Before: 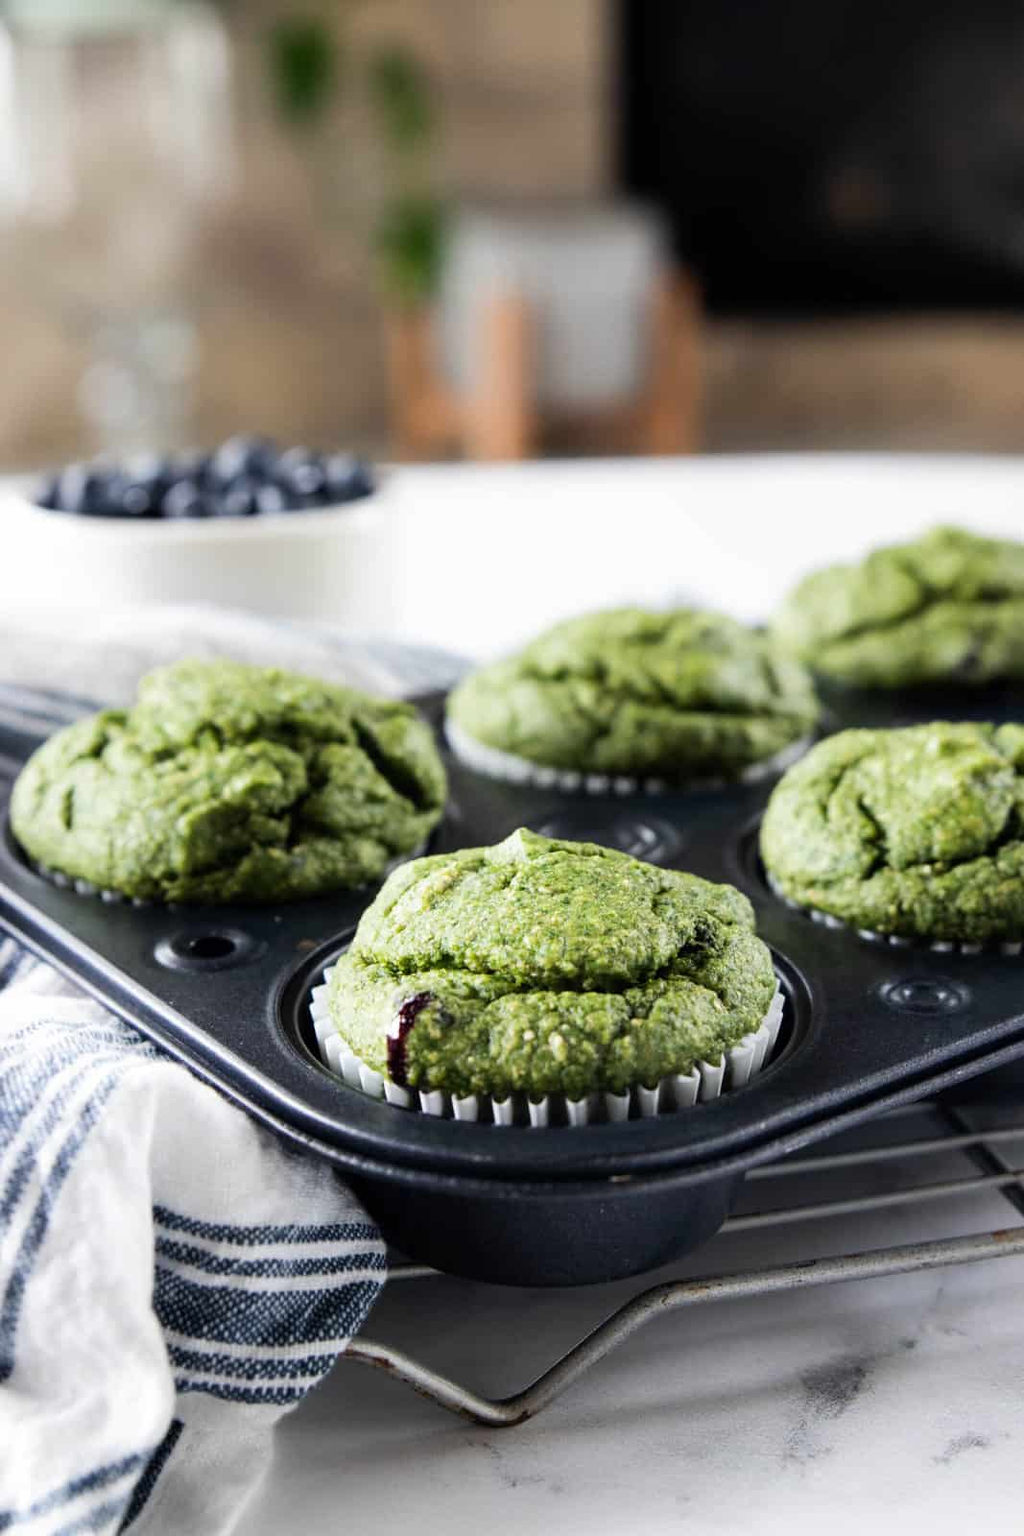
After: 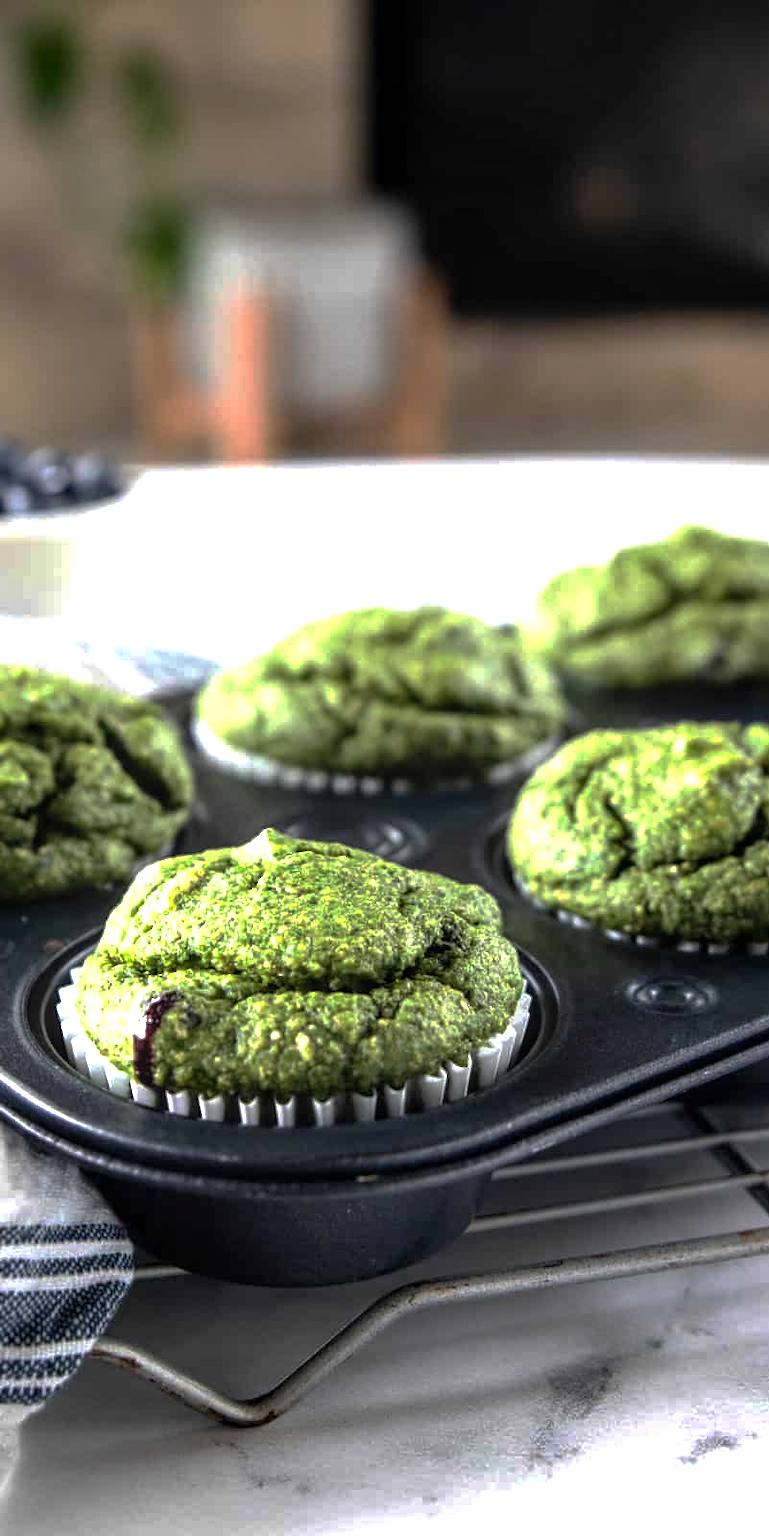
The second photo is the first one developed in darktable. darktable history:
base curve: curves: ch0 [(0, 0) (0.826, 0.587) (1, 1)], preserve colors none
local contrast: on, module defaults
crop and rotate: left 24.786%
exposure: exposure 0.606 EV, compensate highlight preservation false
